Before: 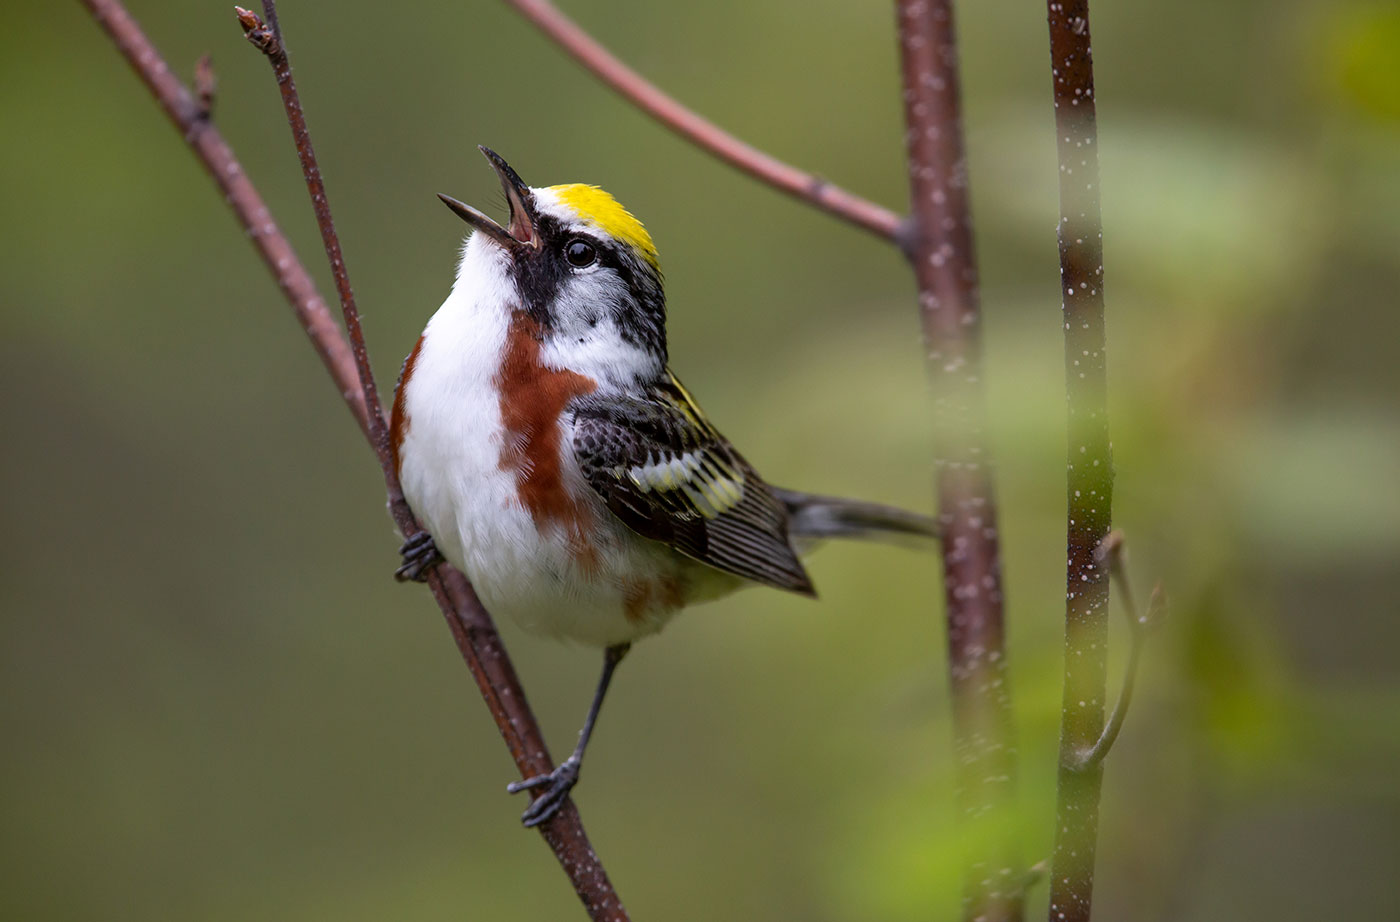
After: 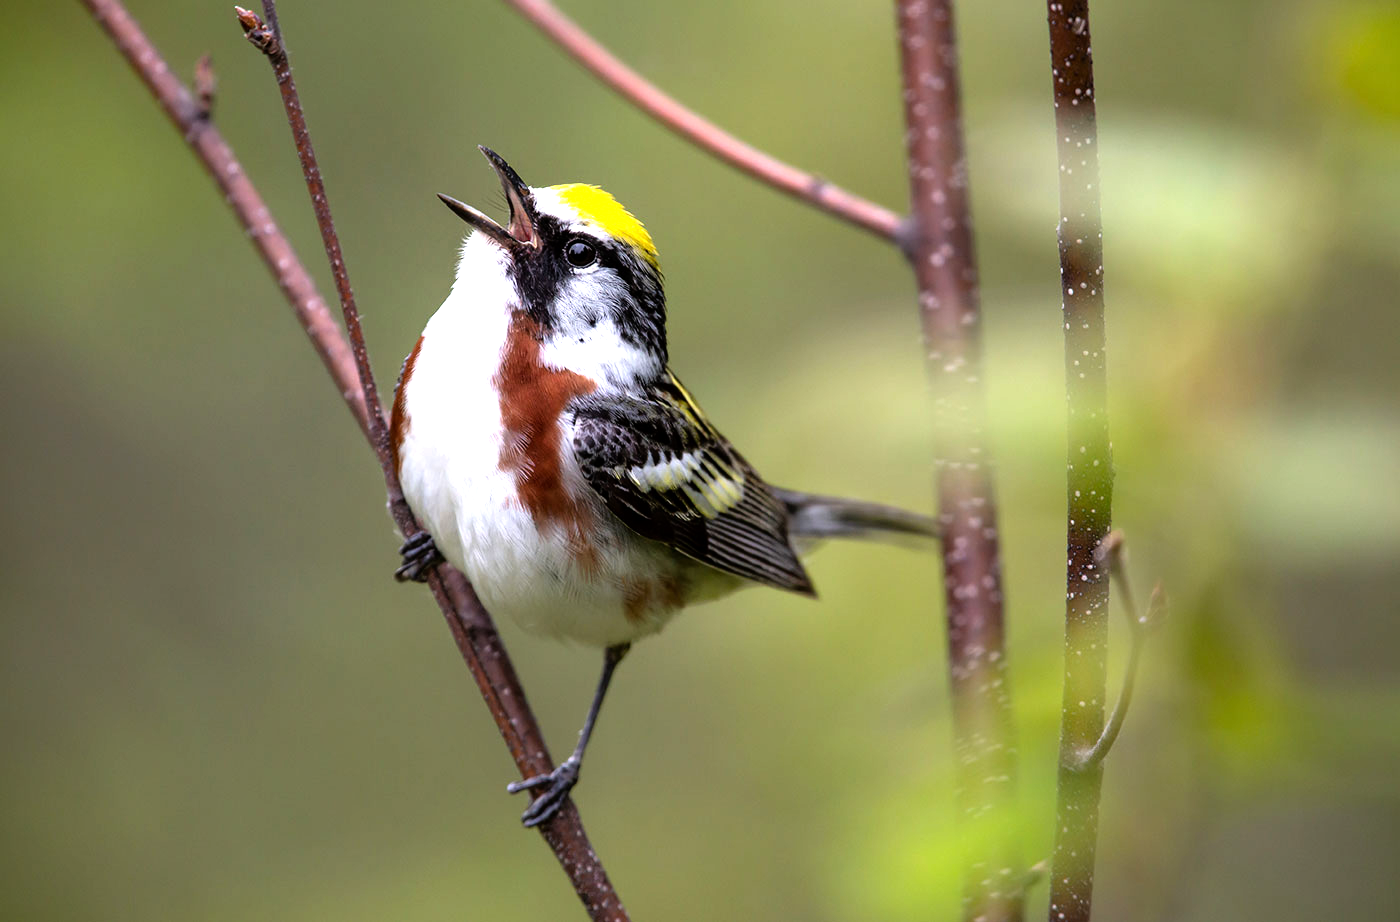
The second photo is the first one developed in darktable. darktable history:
exposure: exposure 0.014 EV, compensate highlight preservation false
tone equalizer: -8 EV -1.06 EV, -7 EV -1.04 EV, -6 EV -0.875 EV, -5 EV -0.578 EV, -3 EV 0.559 EV, -2 EV 0.842 EV, -1 EV 1 EV, +0 EV 1.08 EV
